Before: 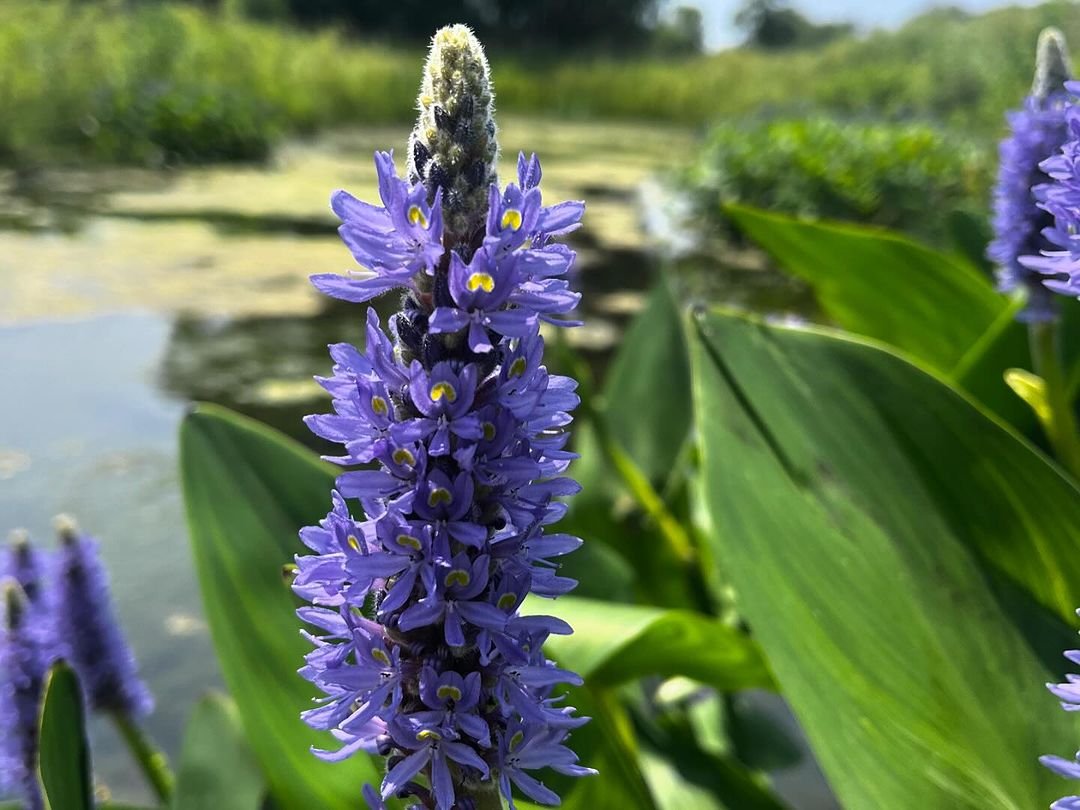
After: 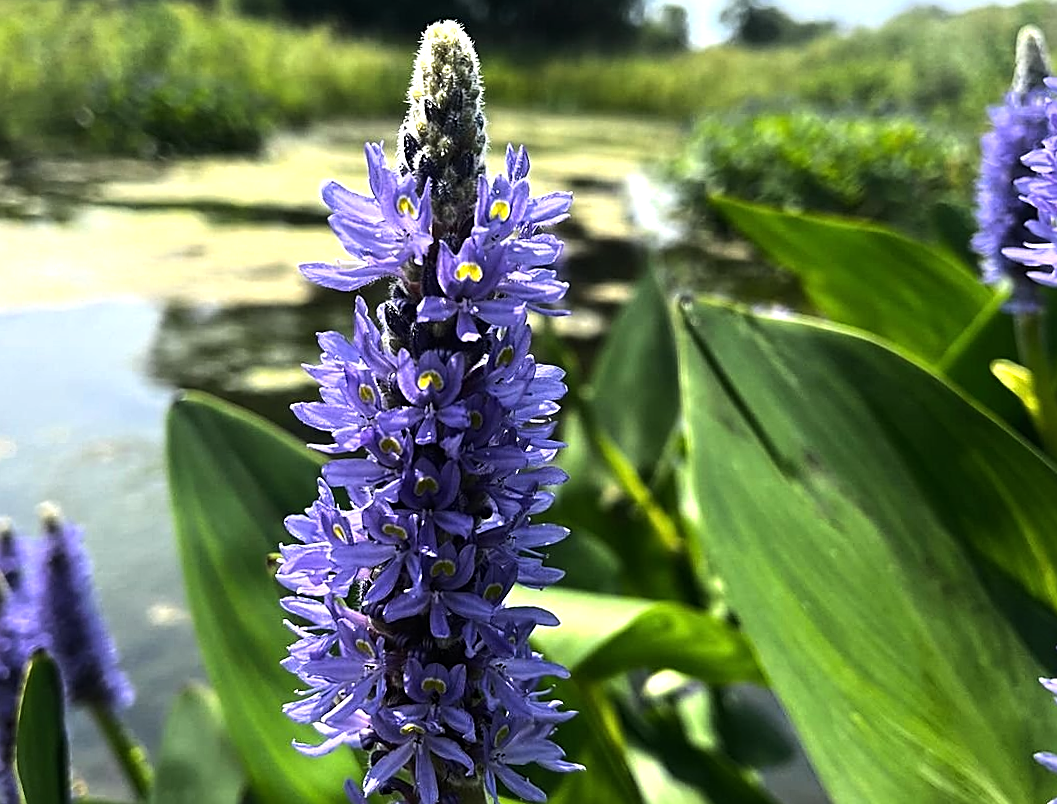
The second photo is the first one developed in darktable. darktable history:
sharpen: amount 0.6
rotate and perspective: rotation 0.226°, lens shift (vertical) -0.042, crop left 0.023, crop right 0.982, crop top 0.006, crop bottom 0.994
tone equalizer: -8 EV -0.75 EV, -7 EV -0.7 EV, -6 EV -0.6 EV, -5 EV -0.4 EV, -3 EV 0.4 EV, -2 EV 0.6 EV, -1 EV 0.7 EV, +0 EV 0.75 EV, edges refinement/feathering 500, mask exposure compensation -1.57 EV, preserve details no
